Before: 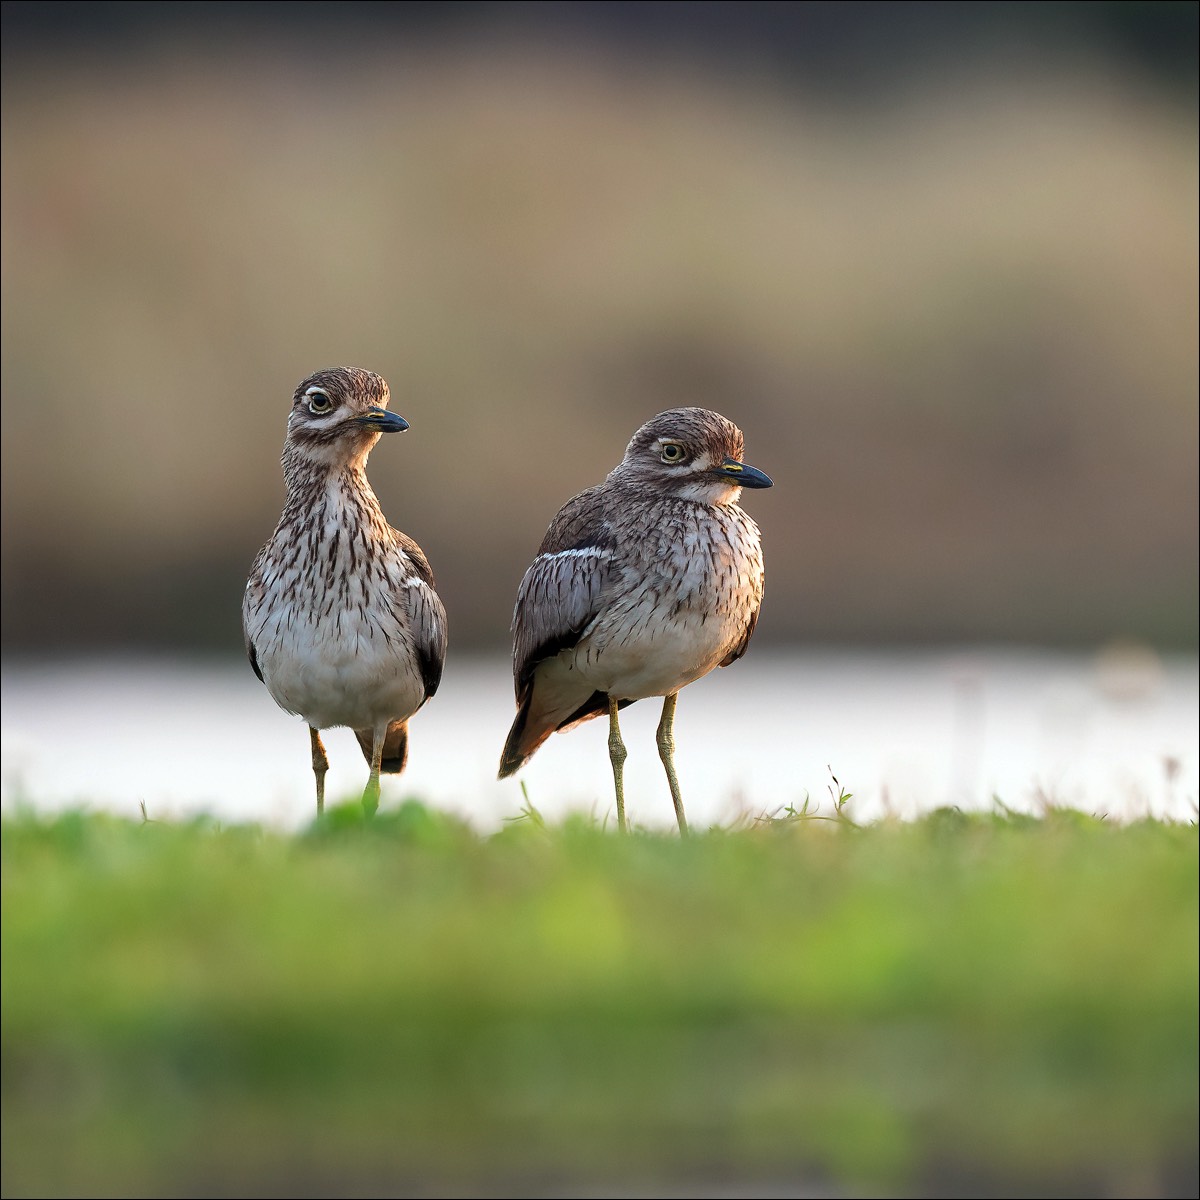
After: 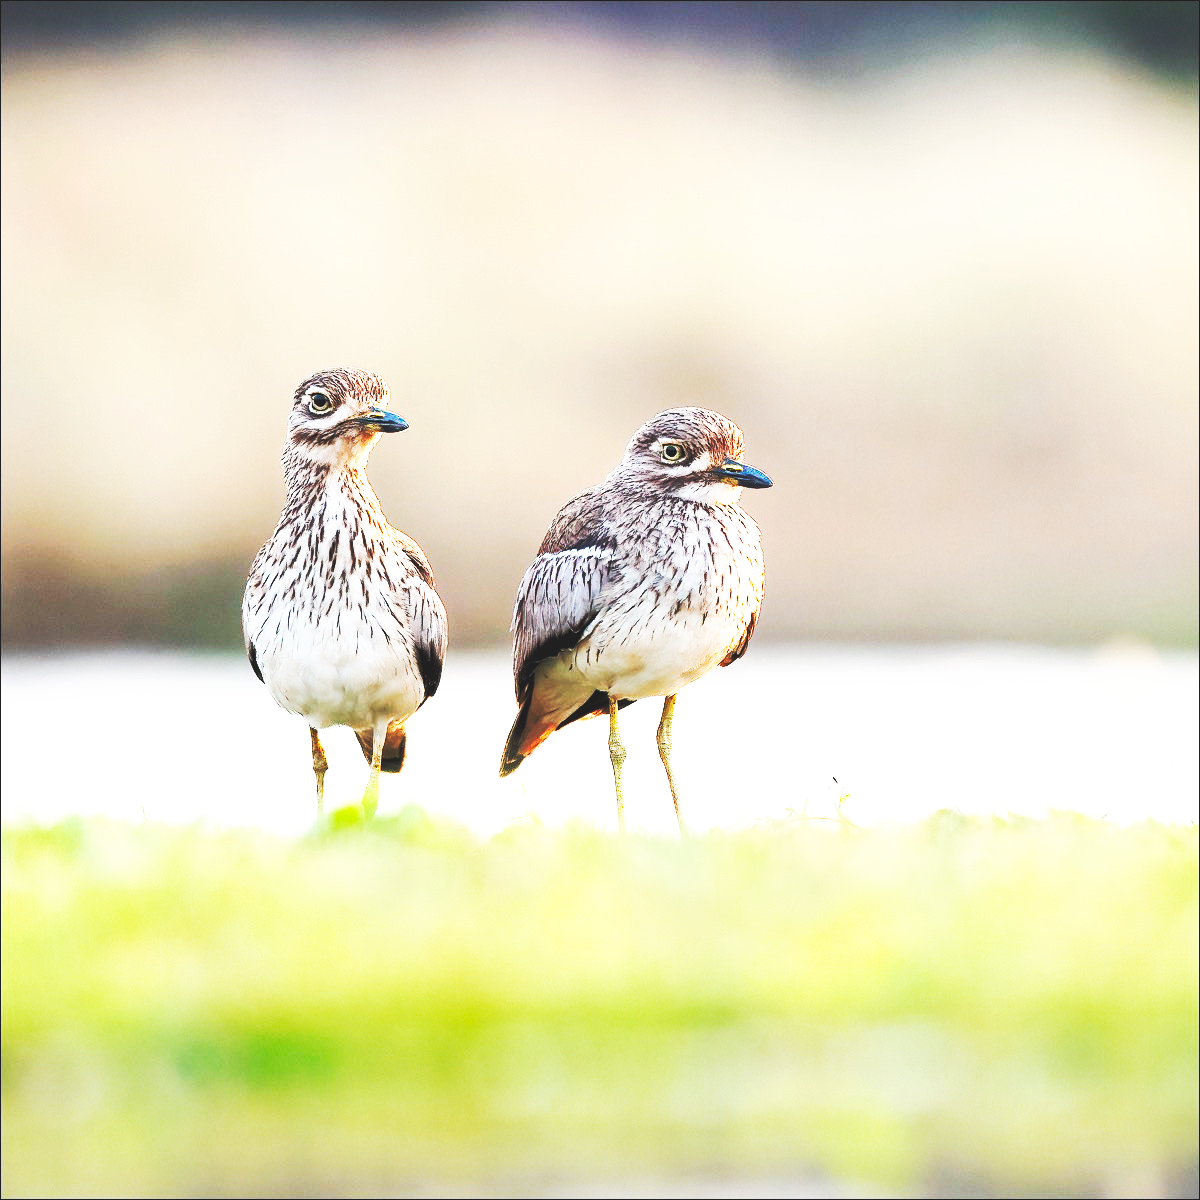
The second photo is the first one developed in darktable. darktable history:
base curve: curves: ch0 [(0, 0.015) (0.085, 0.116) (0.134, 0.298) (0.19, 0.545) (0.296, 0.764) (0.599, 0.982) (1, 1)], preserve colors none
exposure: black level correction 0.001, exposure 0.498 EV, compensate exposure bias true, compensate highlight preservation false
